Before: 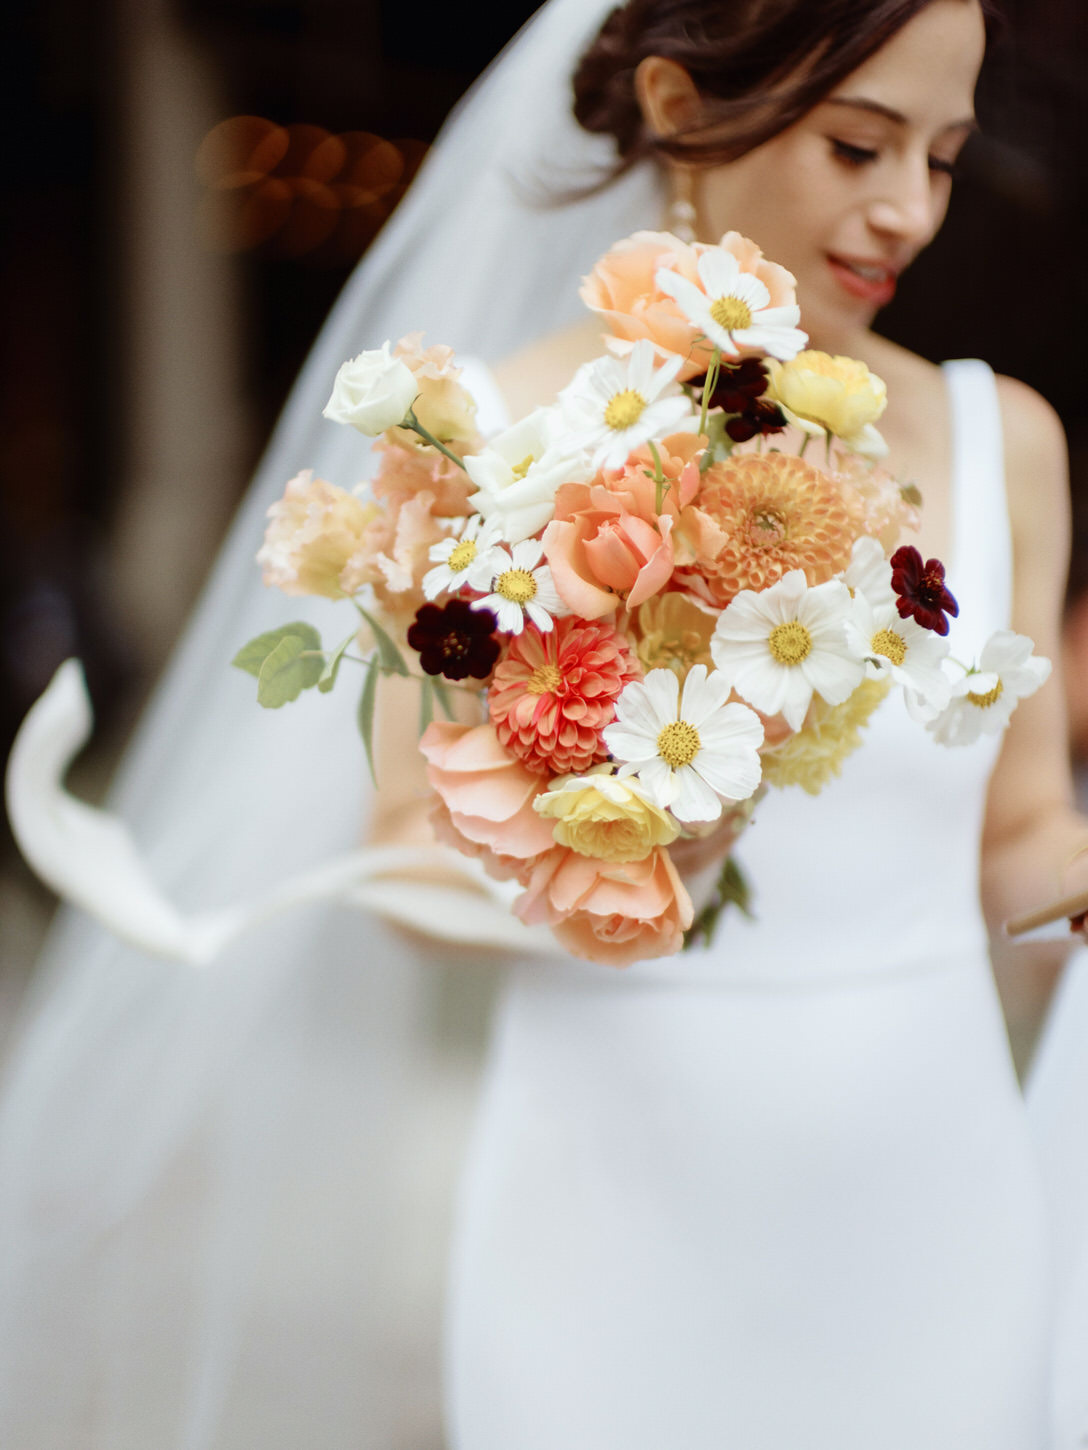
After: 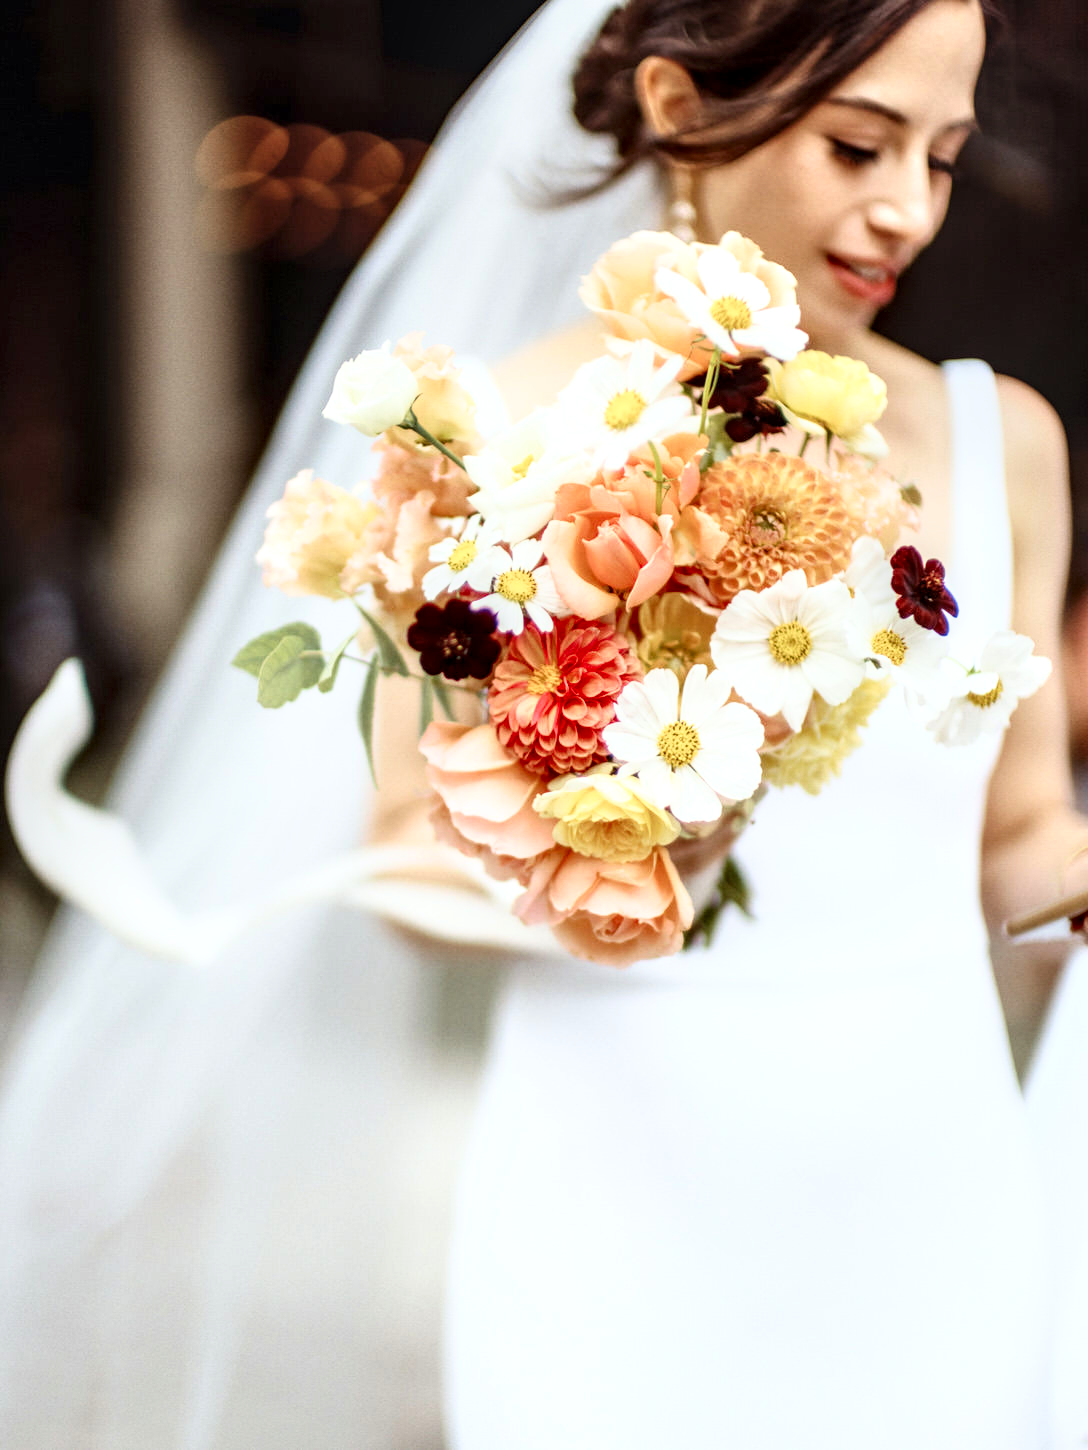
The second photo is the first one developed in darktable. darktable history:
base curve: curves: ch0 [(0, 0) (0.557, 0.834) (1, 1)]
local contrast: detail 160%
